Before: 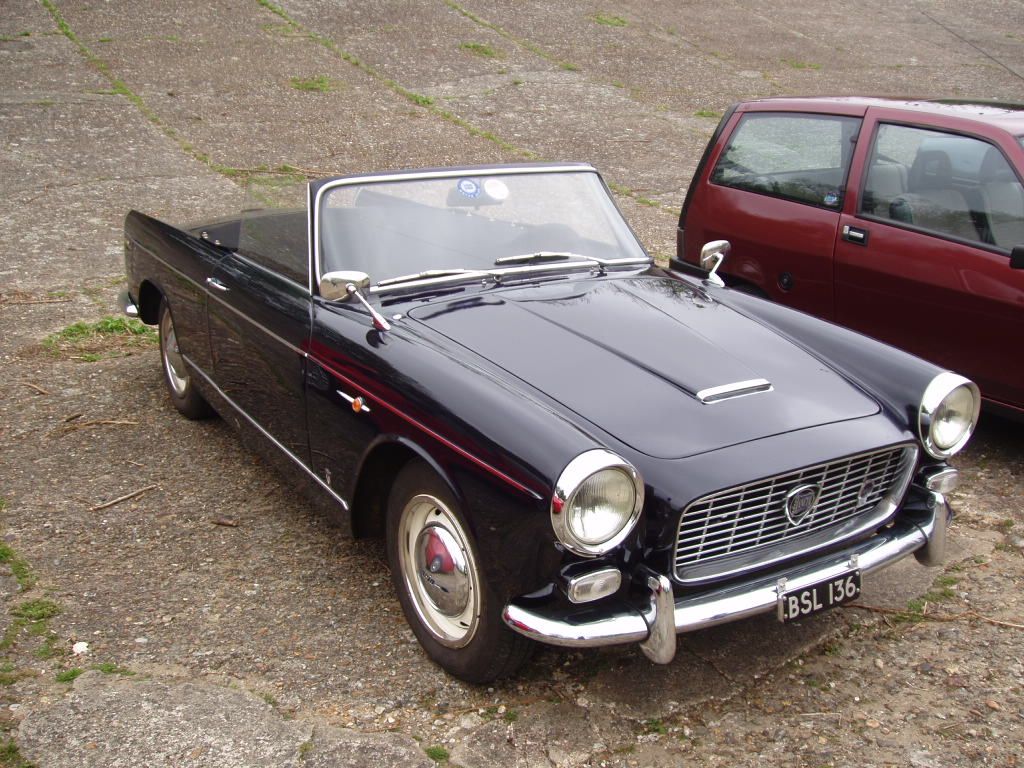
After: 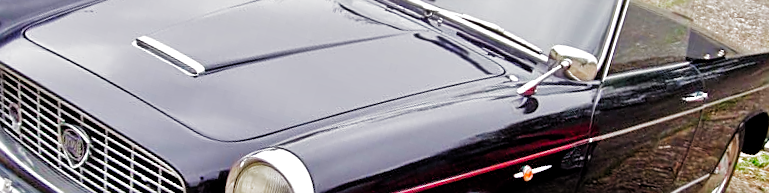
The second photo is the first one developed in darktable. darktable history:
sharpen: on, module defaults
filmic rgb: black relative exposure -6.43 EV, white relative exposure 2.43 EV, threshold 3 EV, hardness 5.27, latitude 0.1%, contrast 1.425, highlights saturation mix 2%, preserve chrominance no, color science v5 (2021), contrast in shadows safe, contrast in highlights safe, enable highlight reconstruction true
local contrast: highlights 100%, shadows 100%, detail 120%, midtone range 0.2
crop and rotate: angle 16.12°, top 30.835%, bottom 35.653%
tone equalizer: -7 EV 0.15 EV, -6 EV 0.6 EV, -5 EV 1.15 EV, -4 EV 1.33 EV, -3 EV 1.15 EV, -2 EV 0.6 EV, -1 EV 0.15 EV, mask exposure compensation -0.5 EV
